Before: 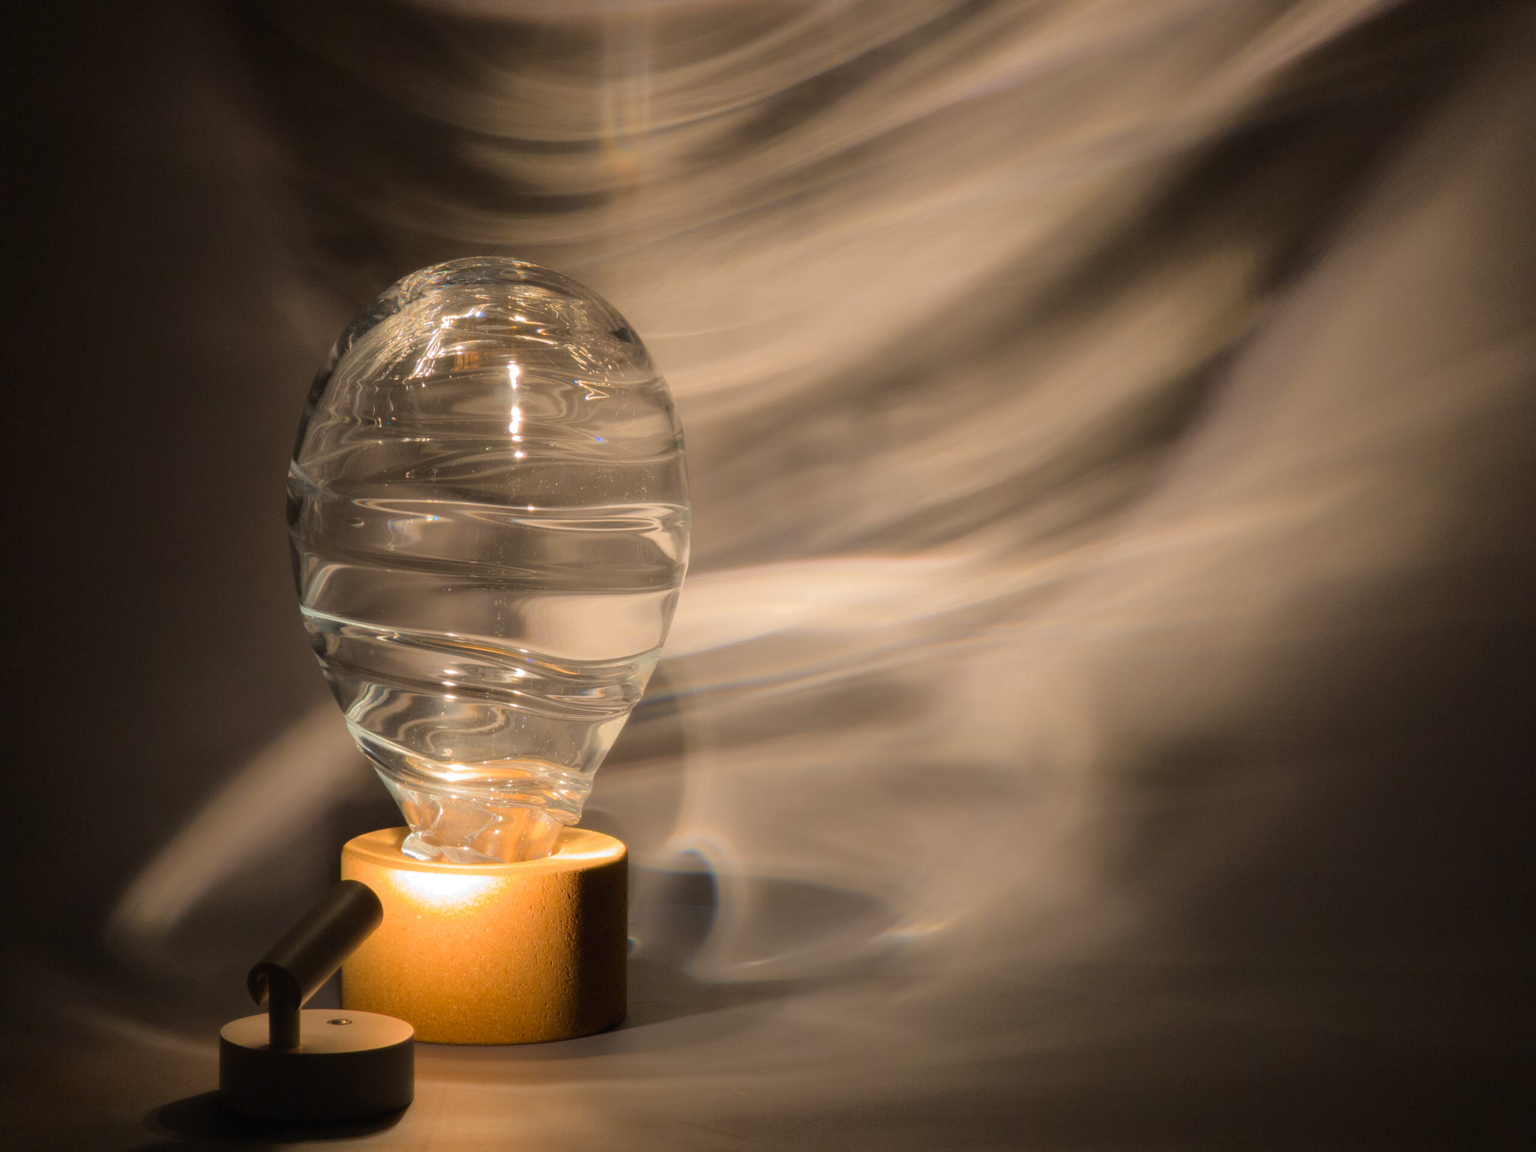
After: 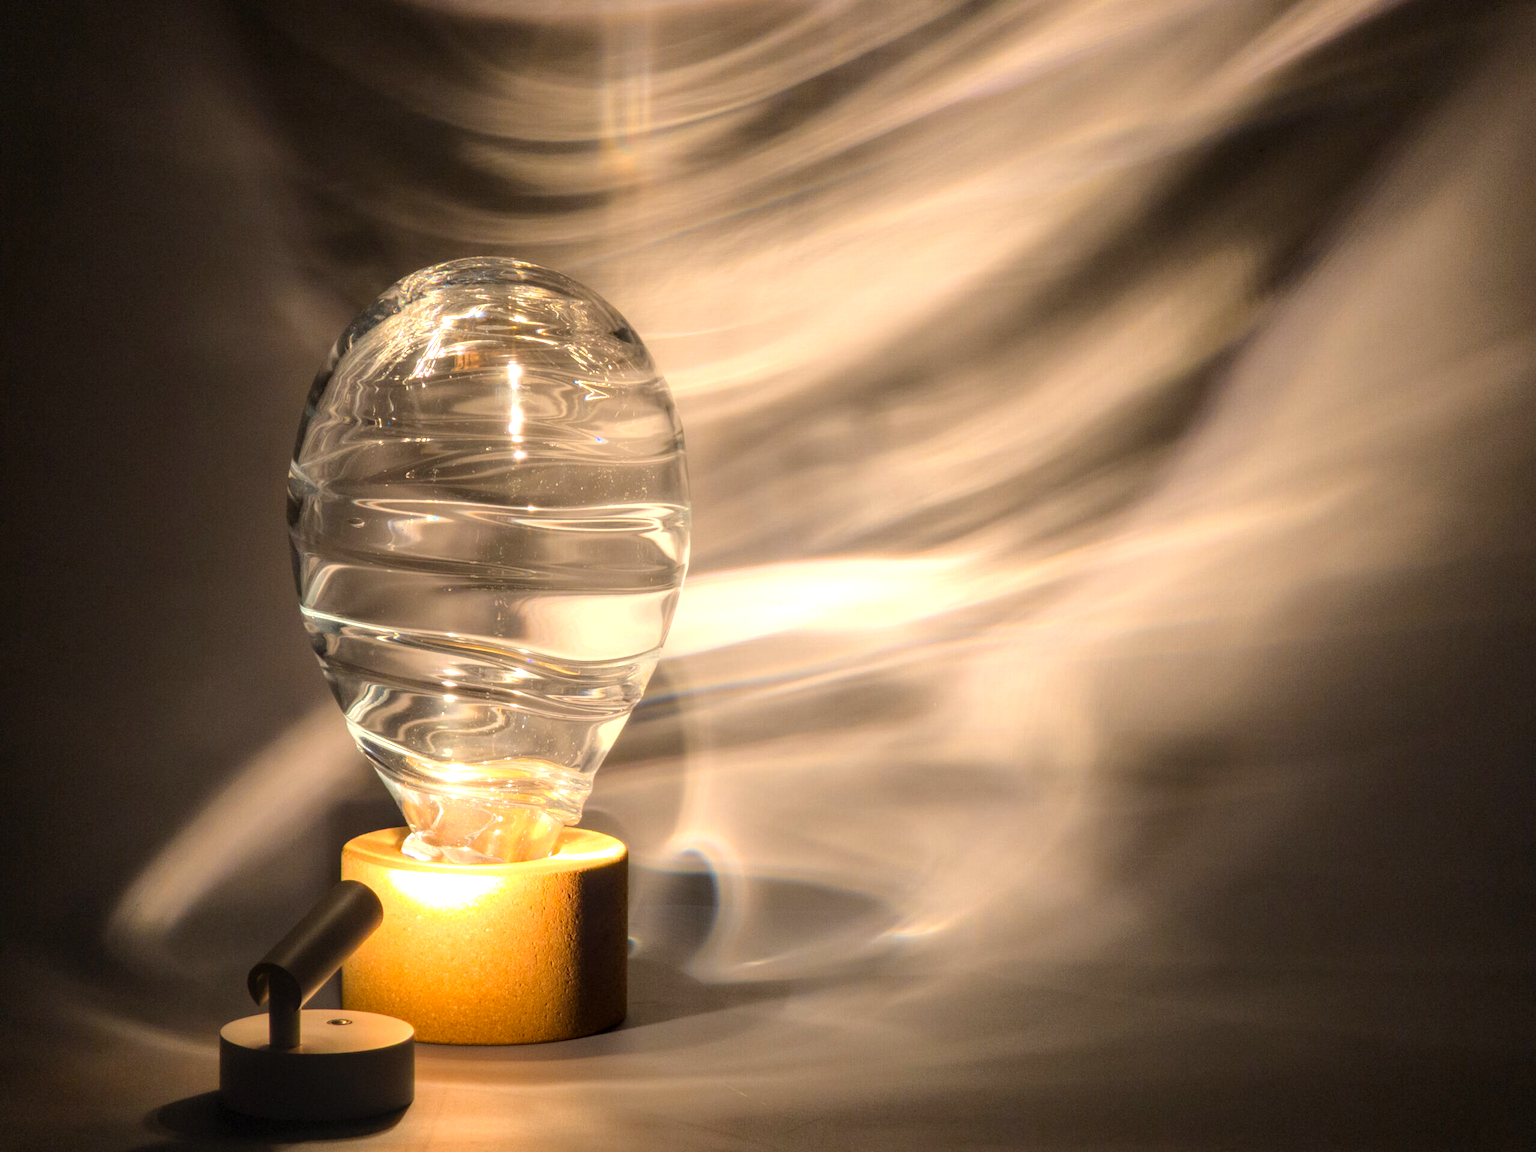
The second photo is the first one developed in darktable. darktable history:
levels: levels [0, 0.394, 0.787]
local contrast: on, module defaults
